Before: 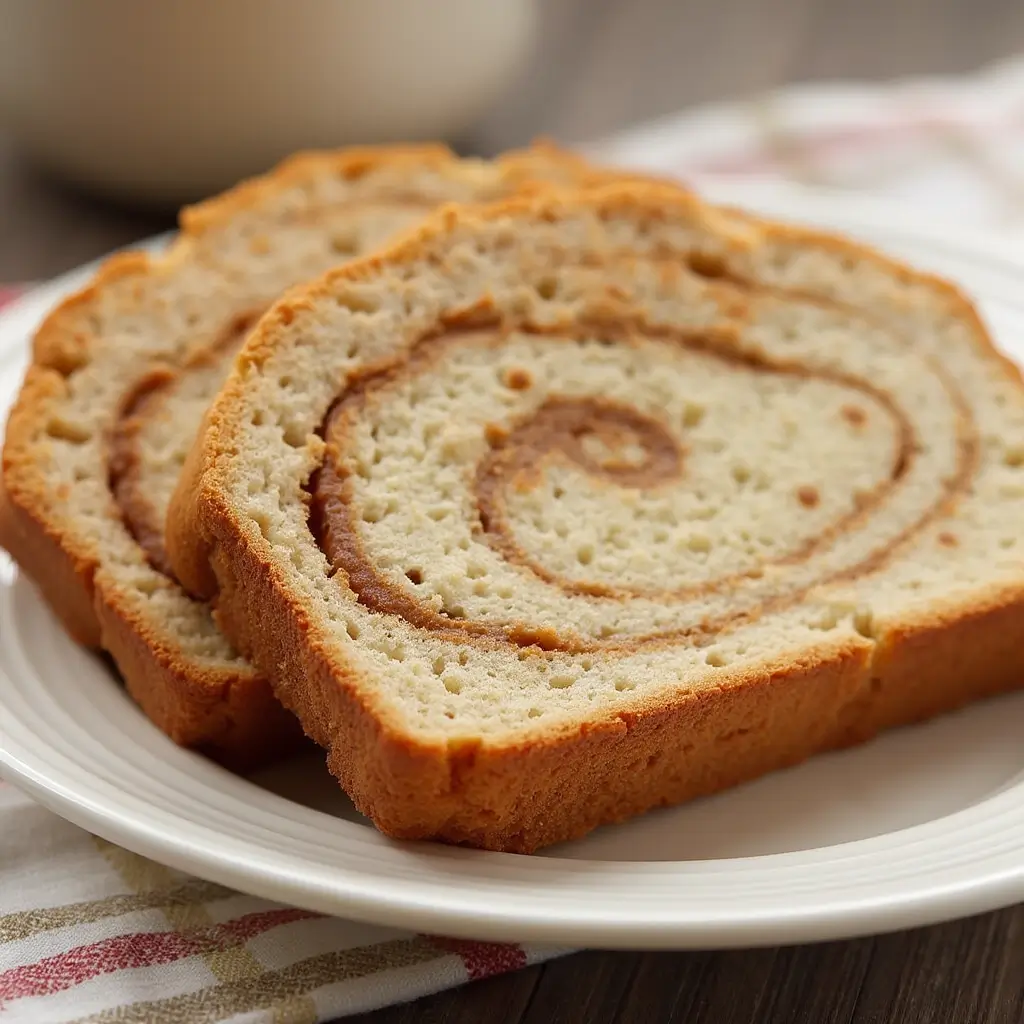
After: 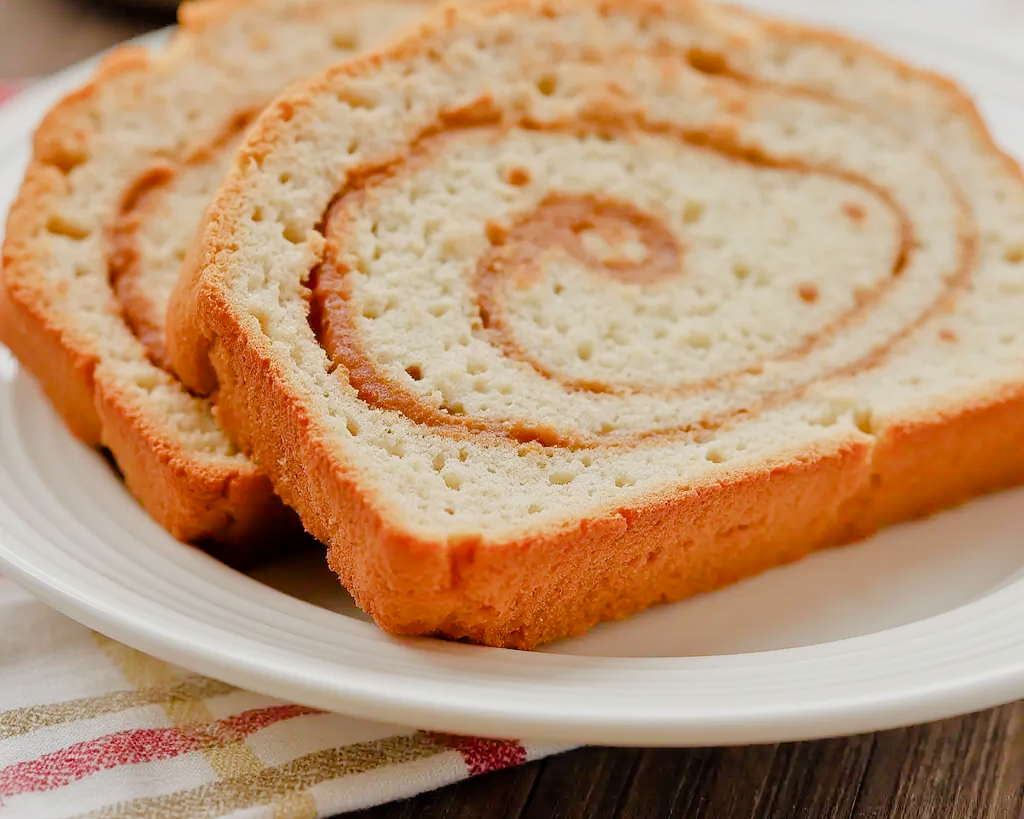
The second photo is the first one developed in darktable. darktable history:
crop and rotate: top 19.998%
color balance rgb: perceptual saturation grading › global saturation 20%, perceptual saturation grading › highlights -50%, perceptual saturation grading › shadows 30%, perceptual brilliance grading › global brilliance 10%, perceptual brilliance grading › shadows 15%
filmic rgb: black relative exposure -7.65 EV, white relative exposure 4.56 EV, hardness 3.61
tone equalizer: -7 EV 0.15 EV, -6 EV 0.6 EV, -5 EV 1.15 EV, -4 EV 1.33 EV, -3 EV 1.15 EV, -2 EV 0.6 EV, -1 EV 0.15 EV, mask exposure compensation -0.5 EV
